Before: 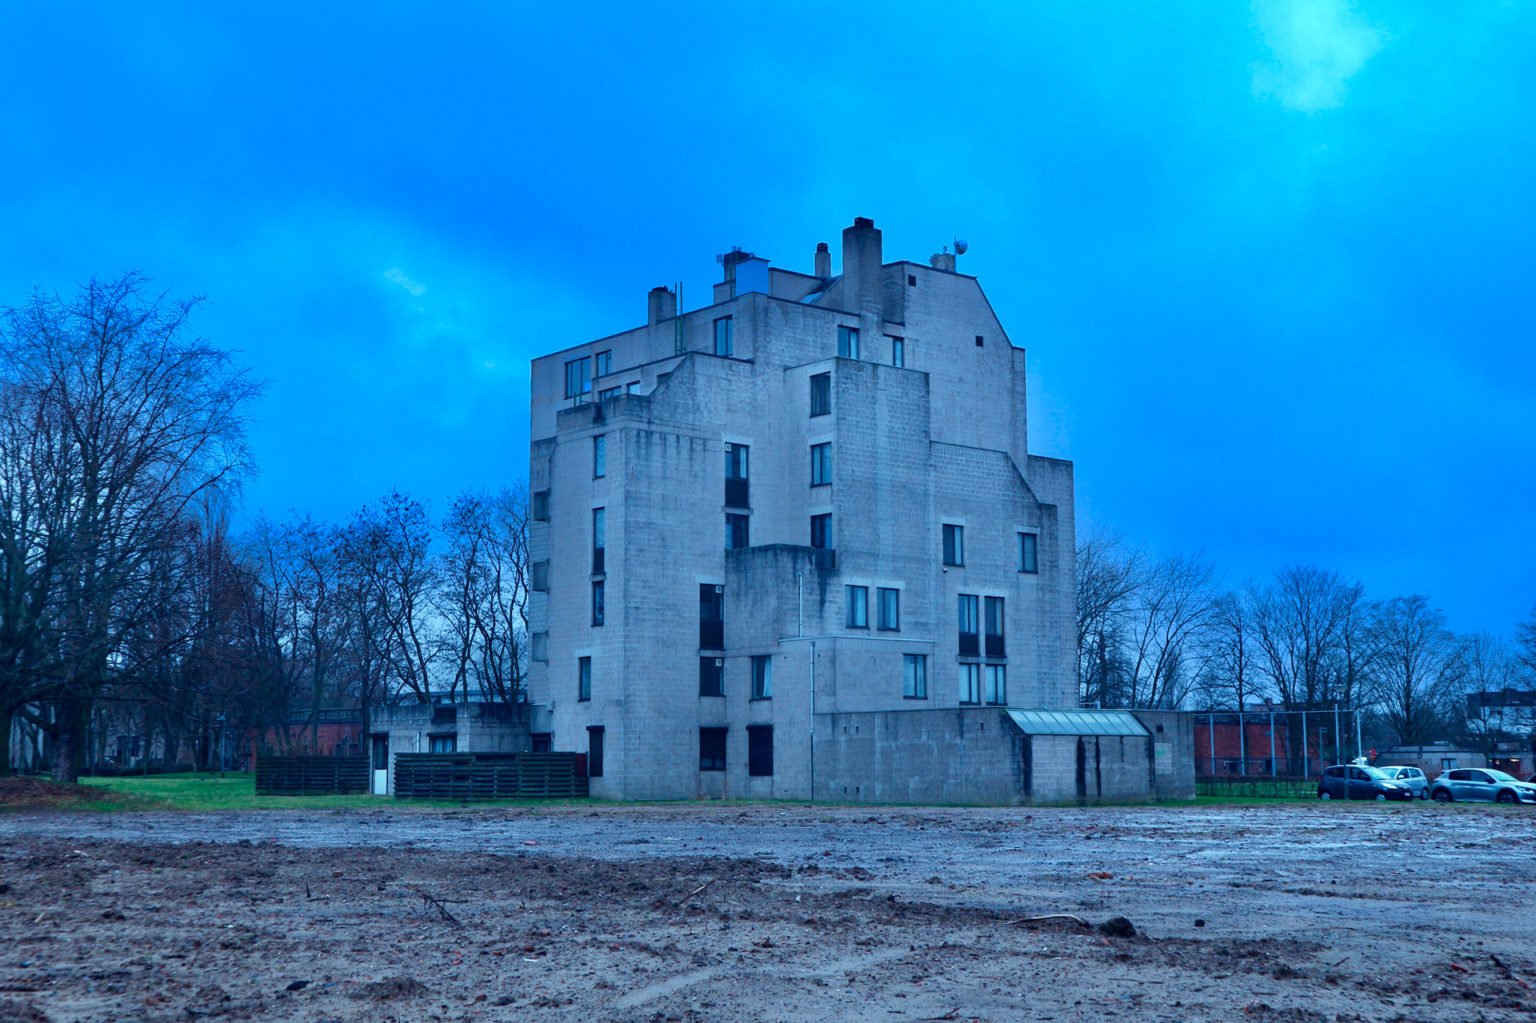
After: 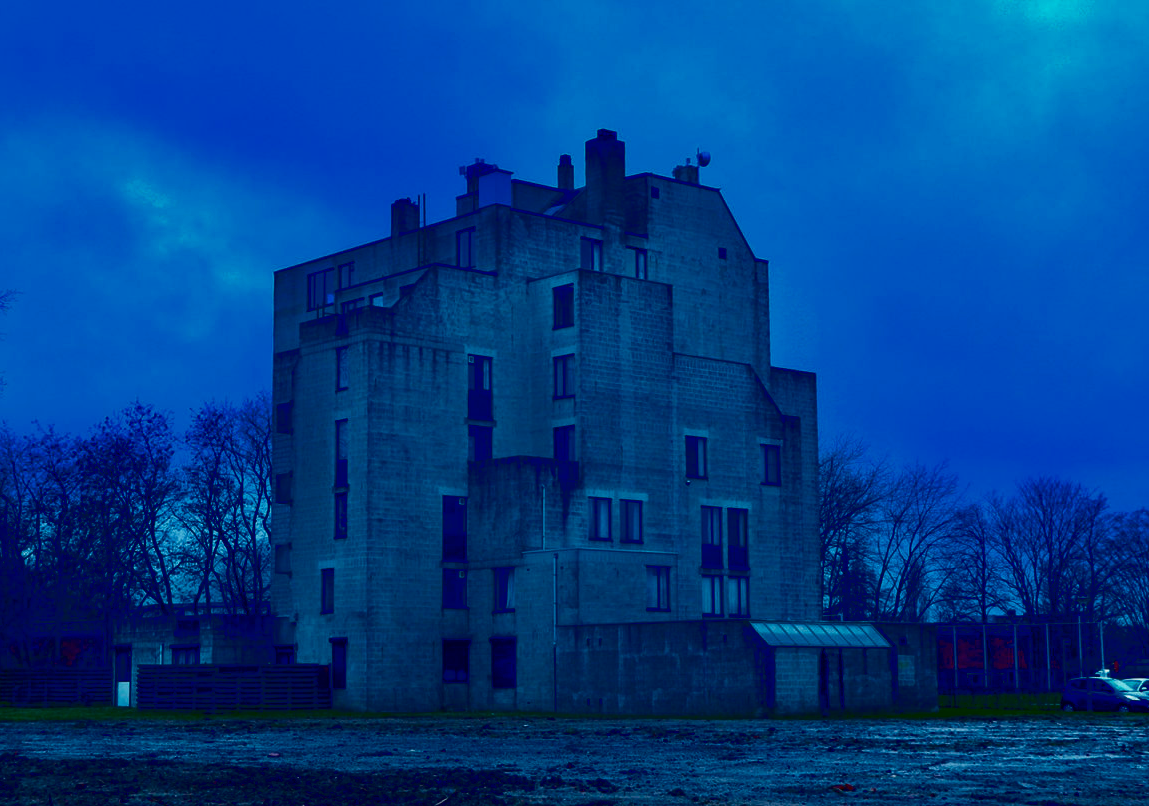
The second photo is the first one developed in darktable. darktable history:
crop: left 16.768%, top 8.653%, right 8.362%, bottom 12.485%
exposure: black level correction 0.029, exposure -0.073 EV, compensate highlight preservation false
contrast brightness saturation: contrast 0.09, brightness -0.59, saturation 0.17
